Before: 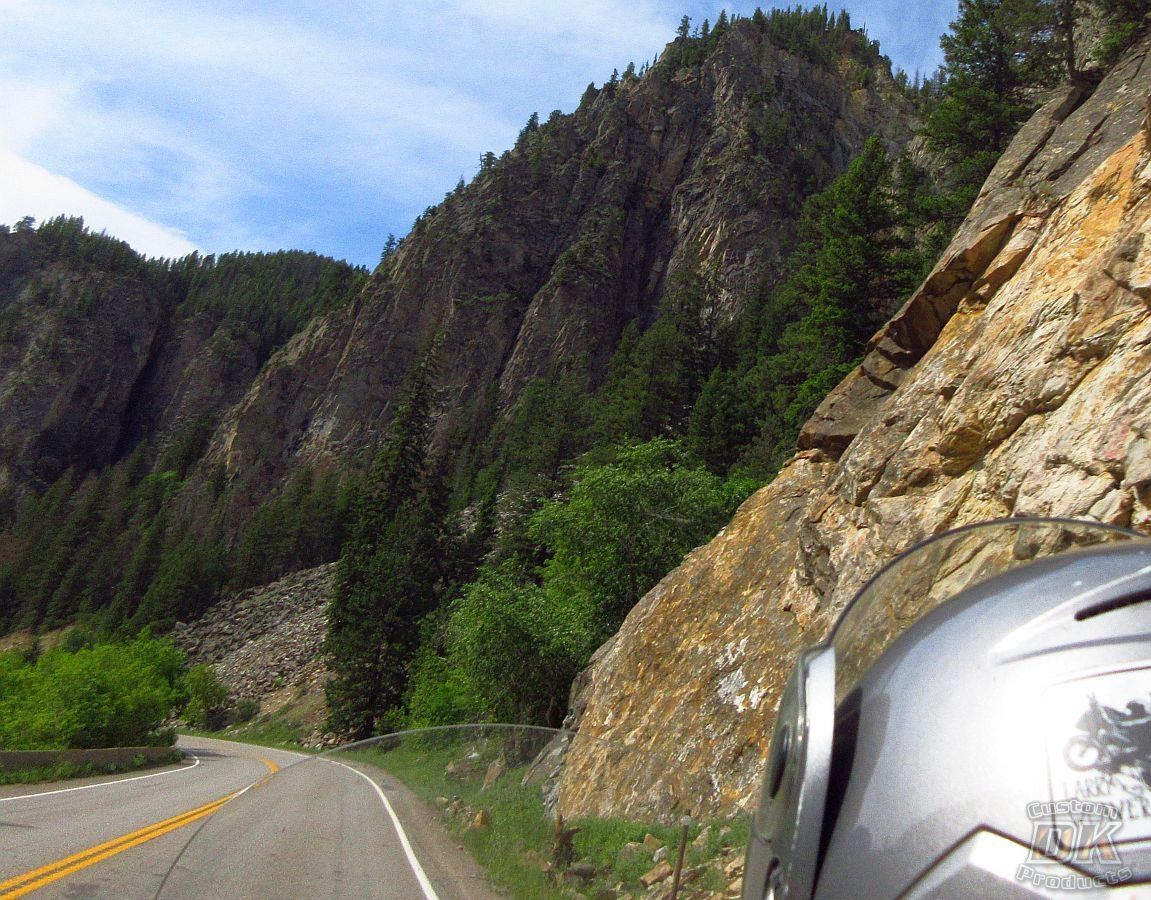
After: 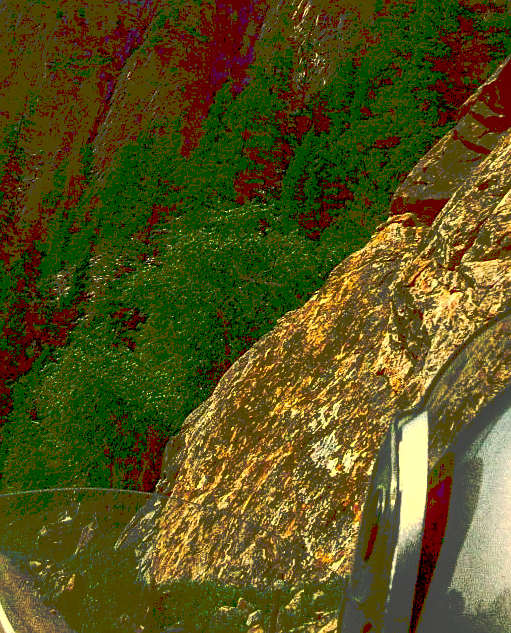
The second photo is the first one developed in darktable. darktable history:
tone equalizer: on, module defaults
local contrast: detail 130%
contrast brightness saturation: contrast 0.19, brightness -0.24, saturation 0.11
tone curve: curves: ch0 [(0, 0) (0.003, 0.272) (0.011, 0.275) (0.025, 0.275) (0.044, 0.278) (0.069, 0.282) (0.1, 0.284) (0.136, 0.287) (0.177, 0.294) (0.224, 0.314) (0.277, 0.347) (0.335, 0.403) (0.399, 0.473) (0.468, 0.552) (0.543, 0.622) (0.623, 0.69) (0.709, 0.756) (0.801, 0.818) (0.898, 0.865) (1, 1)], preserve colors none
crop: left 35.432%, top 26.233%, right 20.145%, bottom 3.432%
sharpen: on, module defaults
color zones: curves: ch0 [(0, 0.613) (0.01, 0.613) (0.245, 0.448) (0.498, 0.529) (0.642, 0.665) (0.879, 0.777) (0.99, 0.613)]; ch1 [(0, 0) (0.143, 0) (0.286, 0) (0.429, 0) (0.571, 0) (0.714, 0) (0.857, 0)], mix -121.96%
color balance: mode lift, gamma, gain (sRGB), lift [1.014, 0.966, 0.918, 0.87], gamma [0.86, 0.734, 0.918, 0.976], gain [1.063, 1.13, 1.063, 0.86]
